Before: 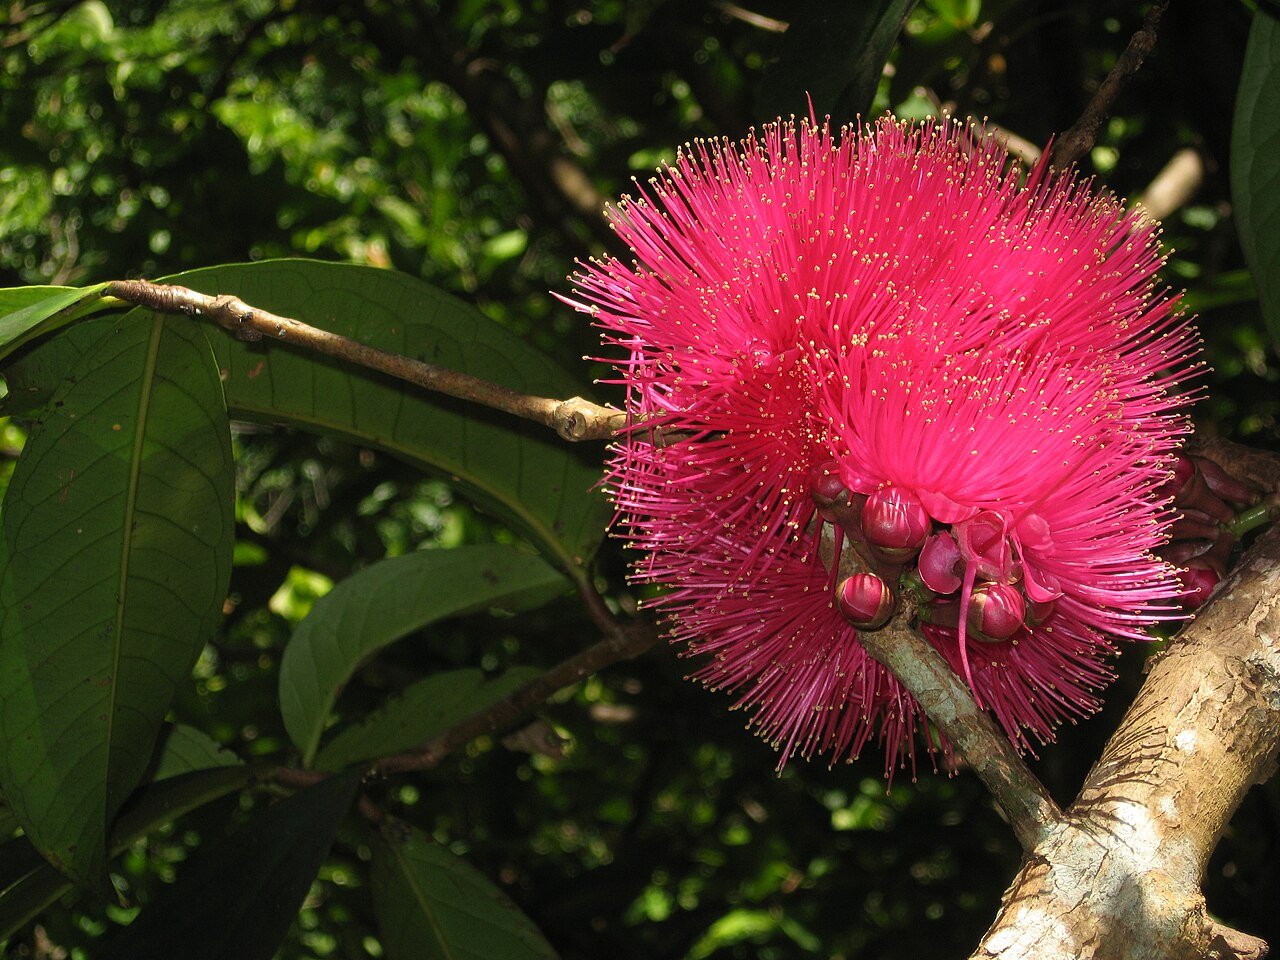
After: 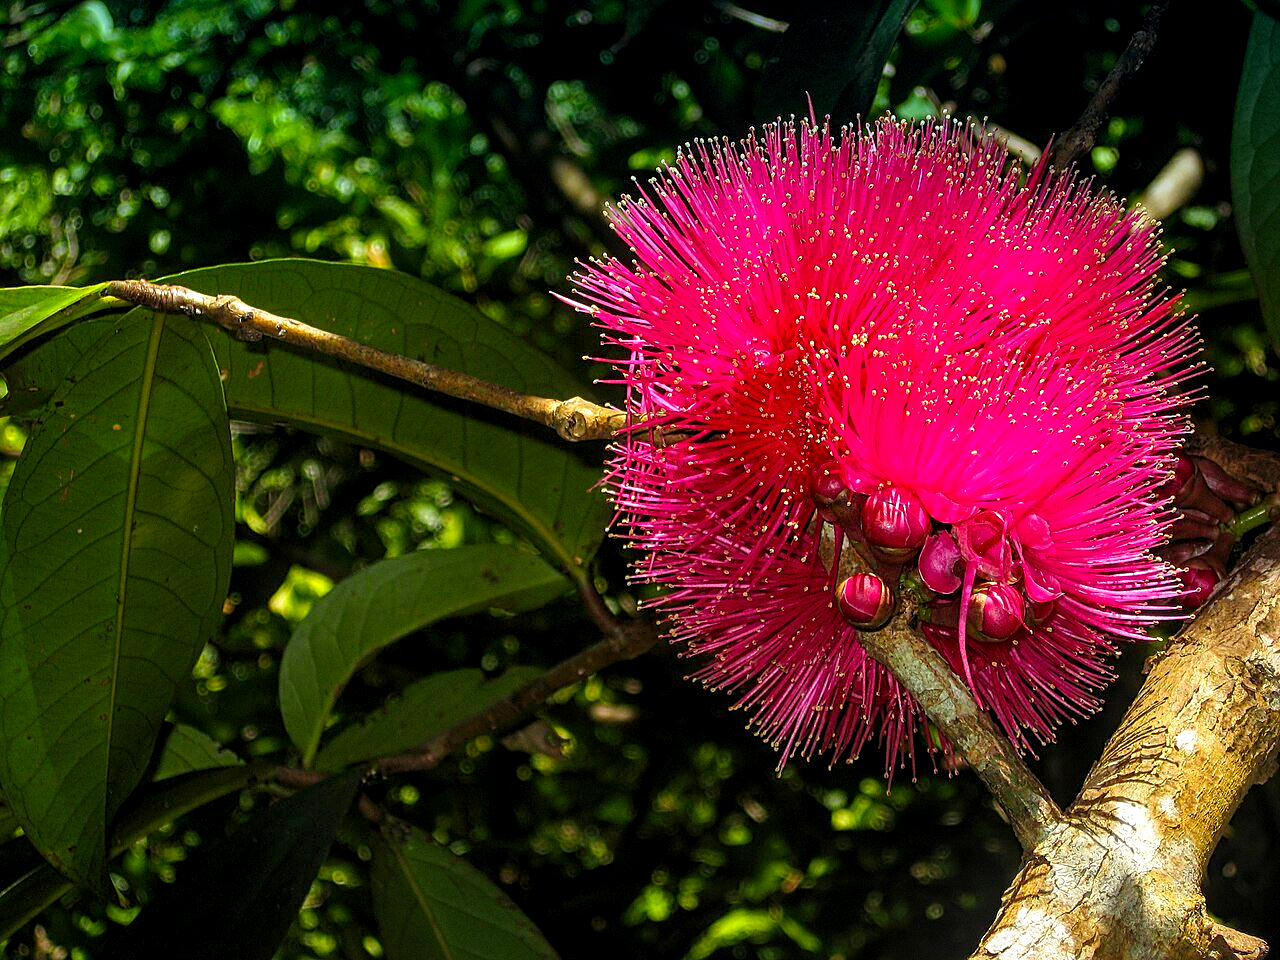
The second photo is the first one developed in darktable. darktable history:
local contrast: detail 150%
graduated density: density 2.02 EV, hardness 44%, rotation 0.374°, offset 8.21, hue 208.8°, saturation 97%
sharpen: on, module defaults
color balance rgb: linear chroma grading › global chroma 15%, perceptual saturation grading › global saturation 30%
